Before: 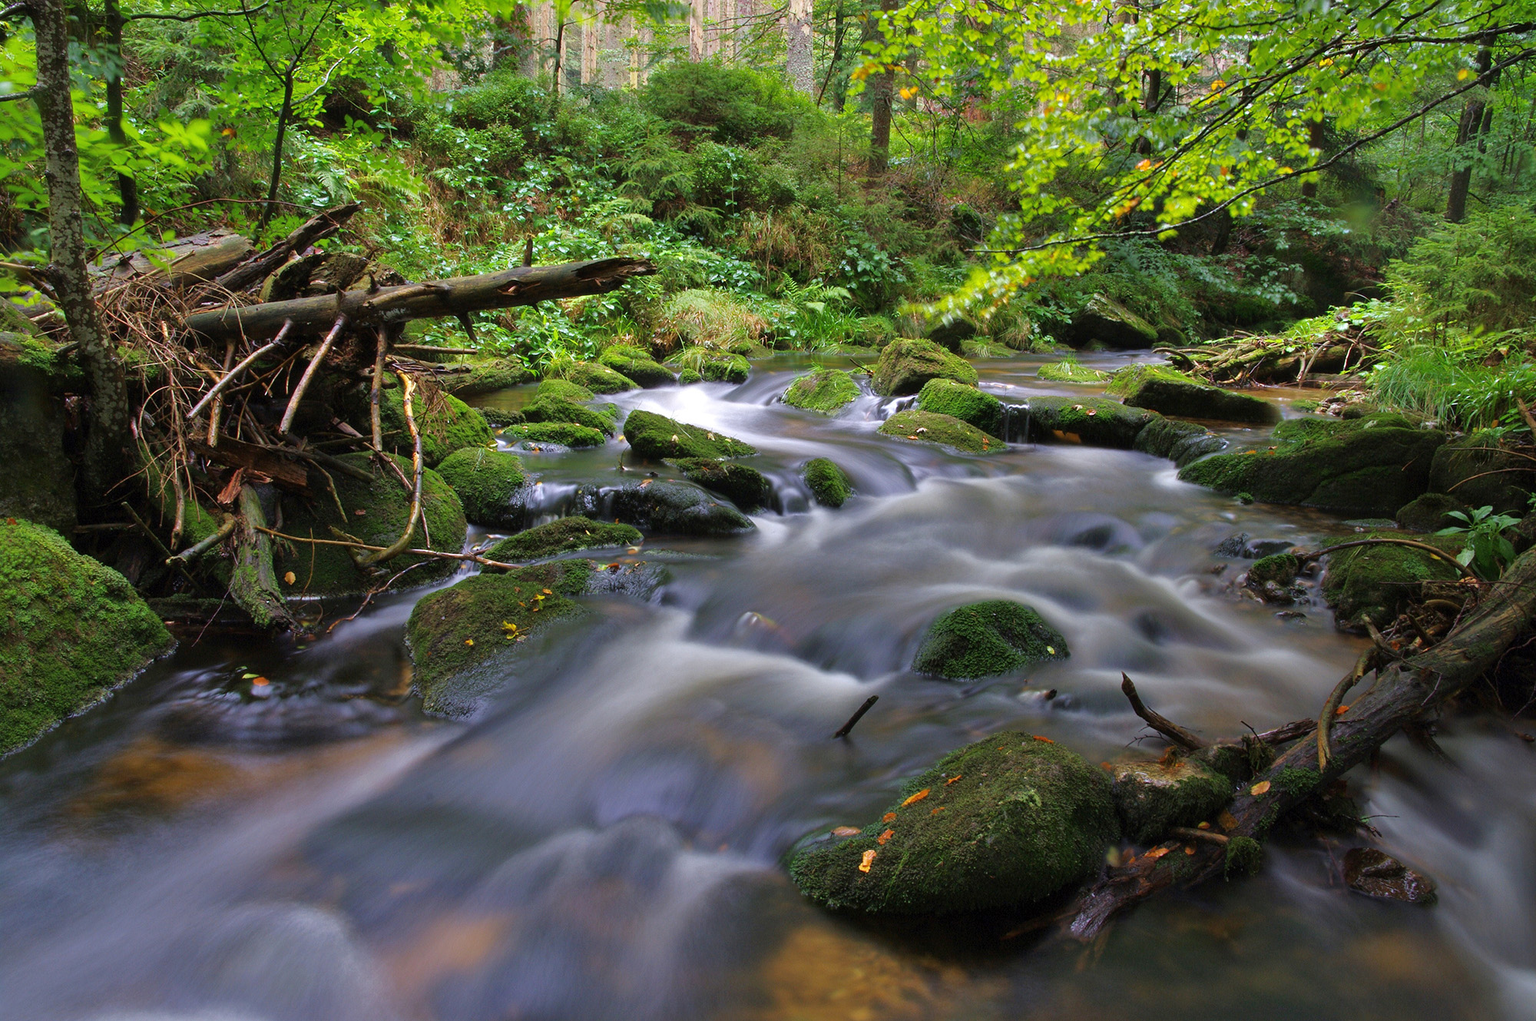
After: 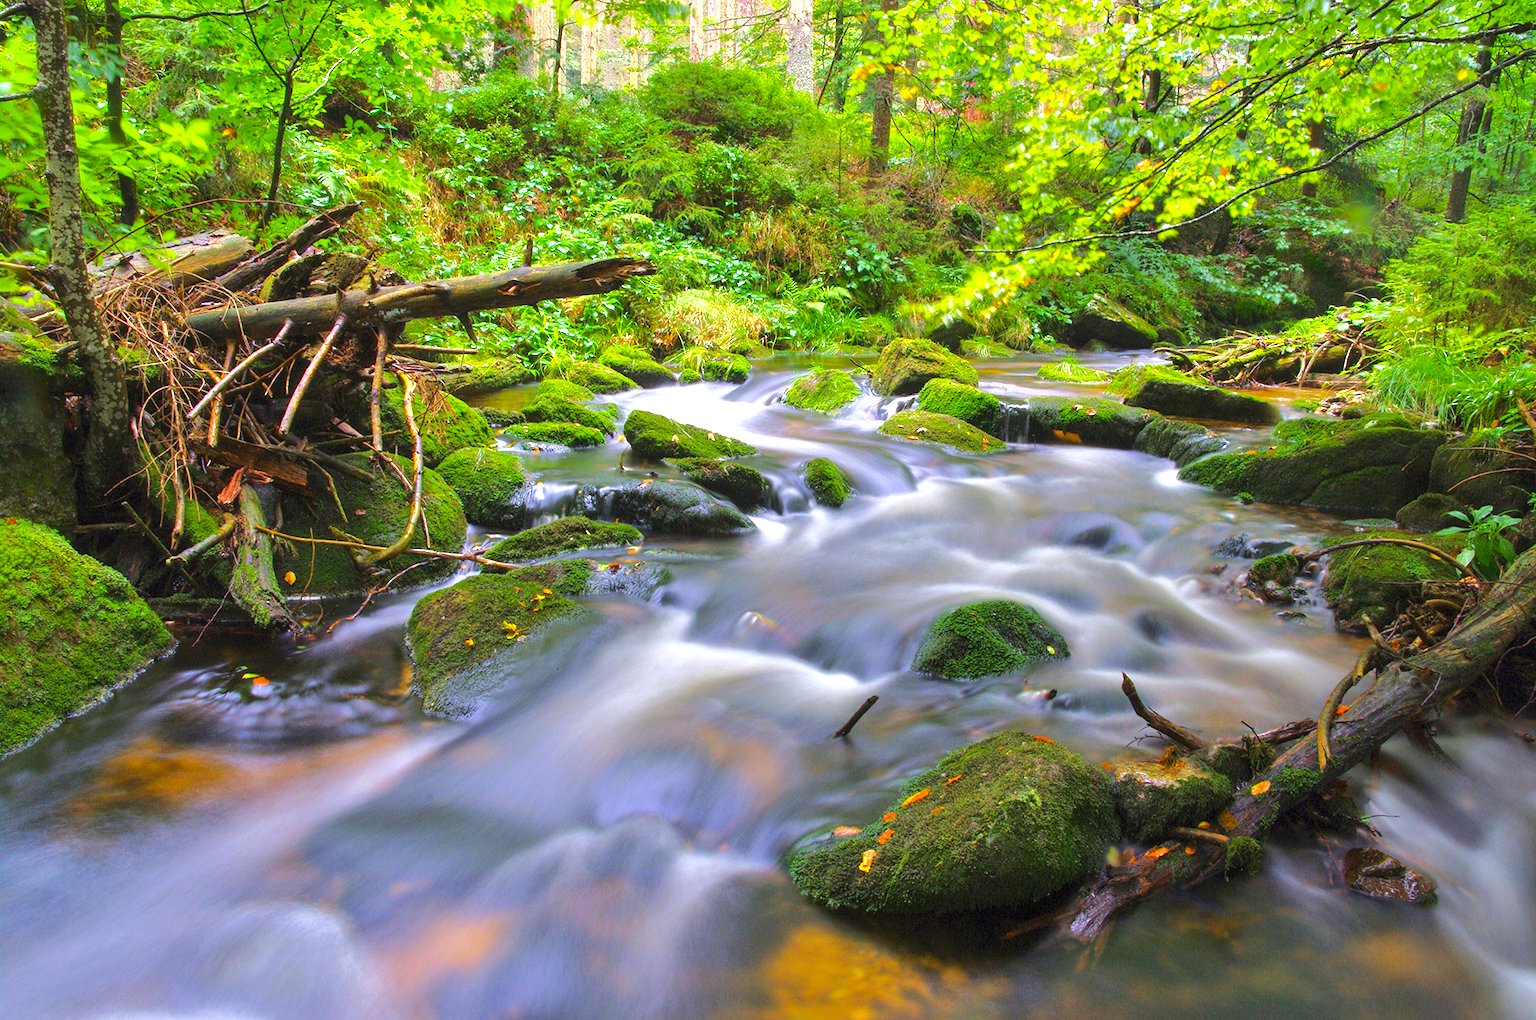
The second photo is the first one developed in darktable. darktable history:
color balance rgb: perceptual saturation grading › global saturation 25%, perceptual brilliance grading › mid-tones 10%, perceptual brilliance grading › shadows 15%, global vibrance 20%
local contrast: detail 110%
exposure: black level correction 0, exposure 0.7 EV, compensate exposure bias true, compensate highlight preservation false
